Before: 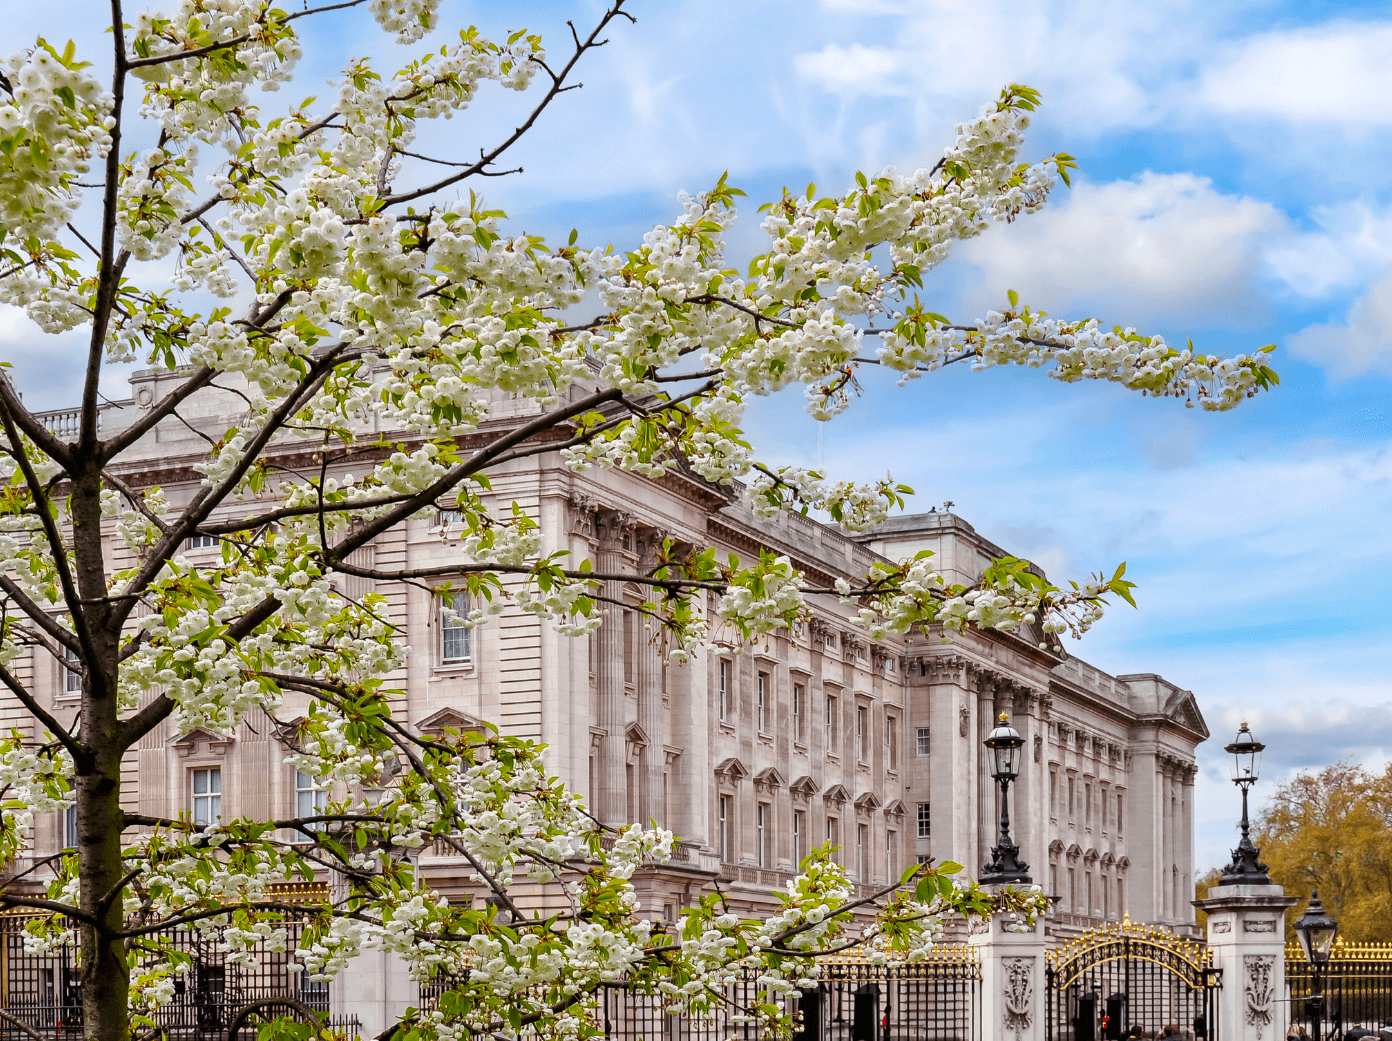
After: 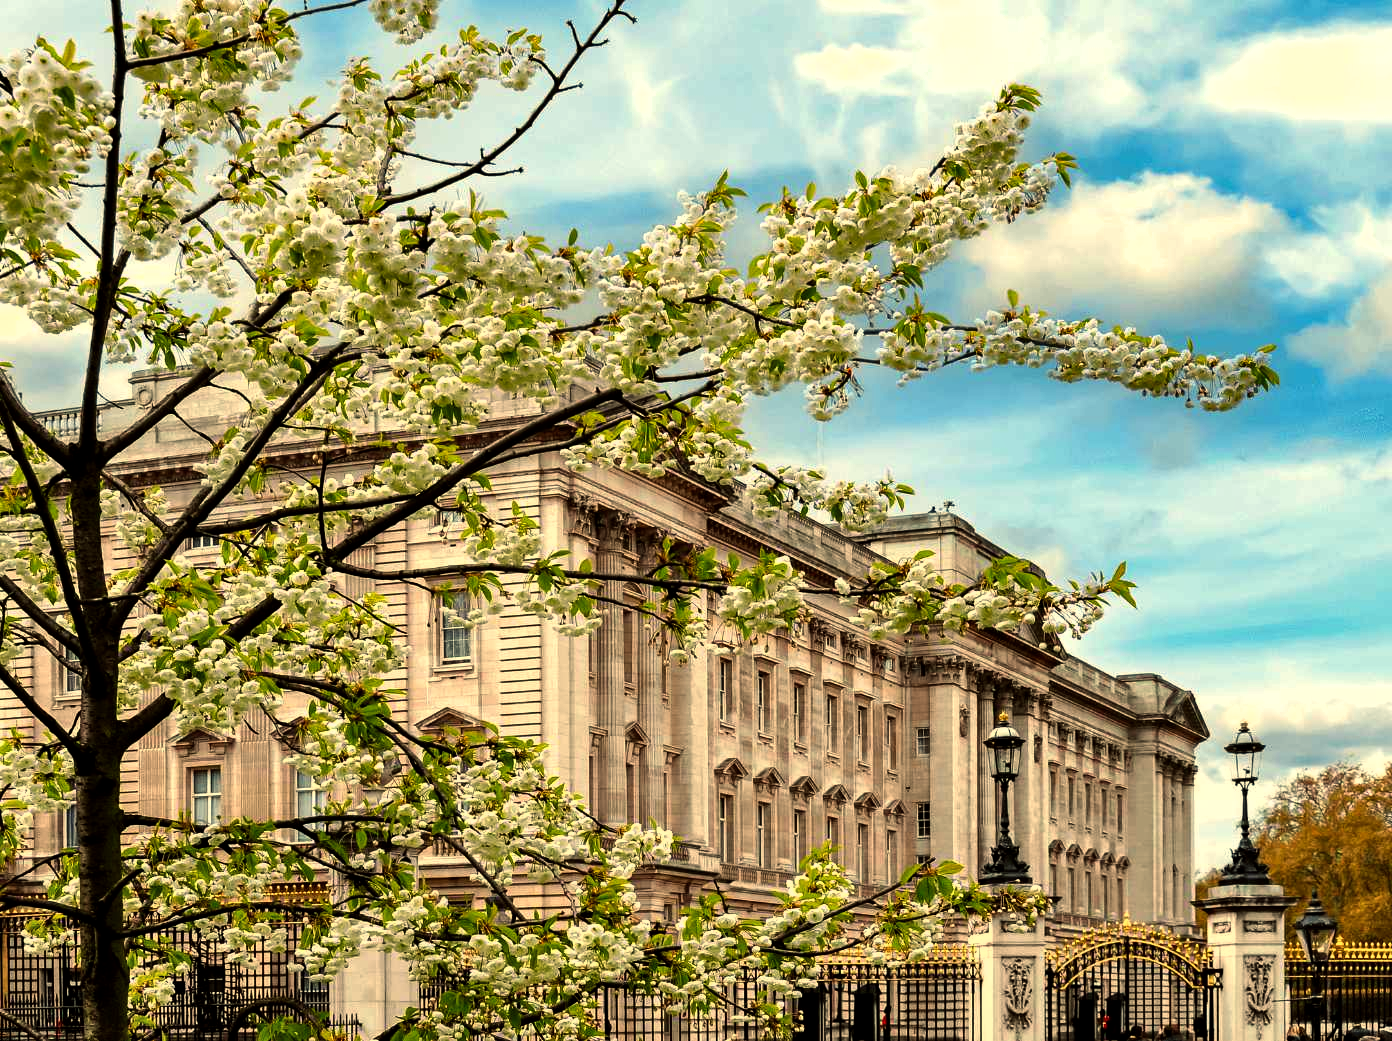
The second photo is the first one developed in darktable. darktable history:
shadows and highlights: radius 125.46, shadows 30.51, highlights -30.51, low approximation 0.01, soften with gaussian
color balance: mode lift, gamma, gain (sRGB), lift [1.014, 0.966, 0.918, 0.87], gamma [0.86, 0.734, 0.918, 0.976], gain [1.063, 1.13, 1.063, 0.86]
